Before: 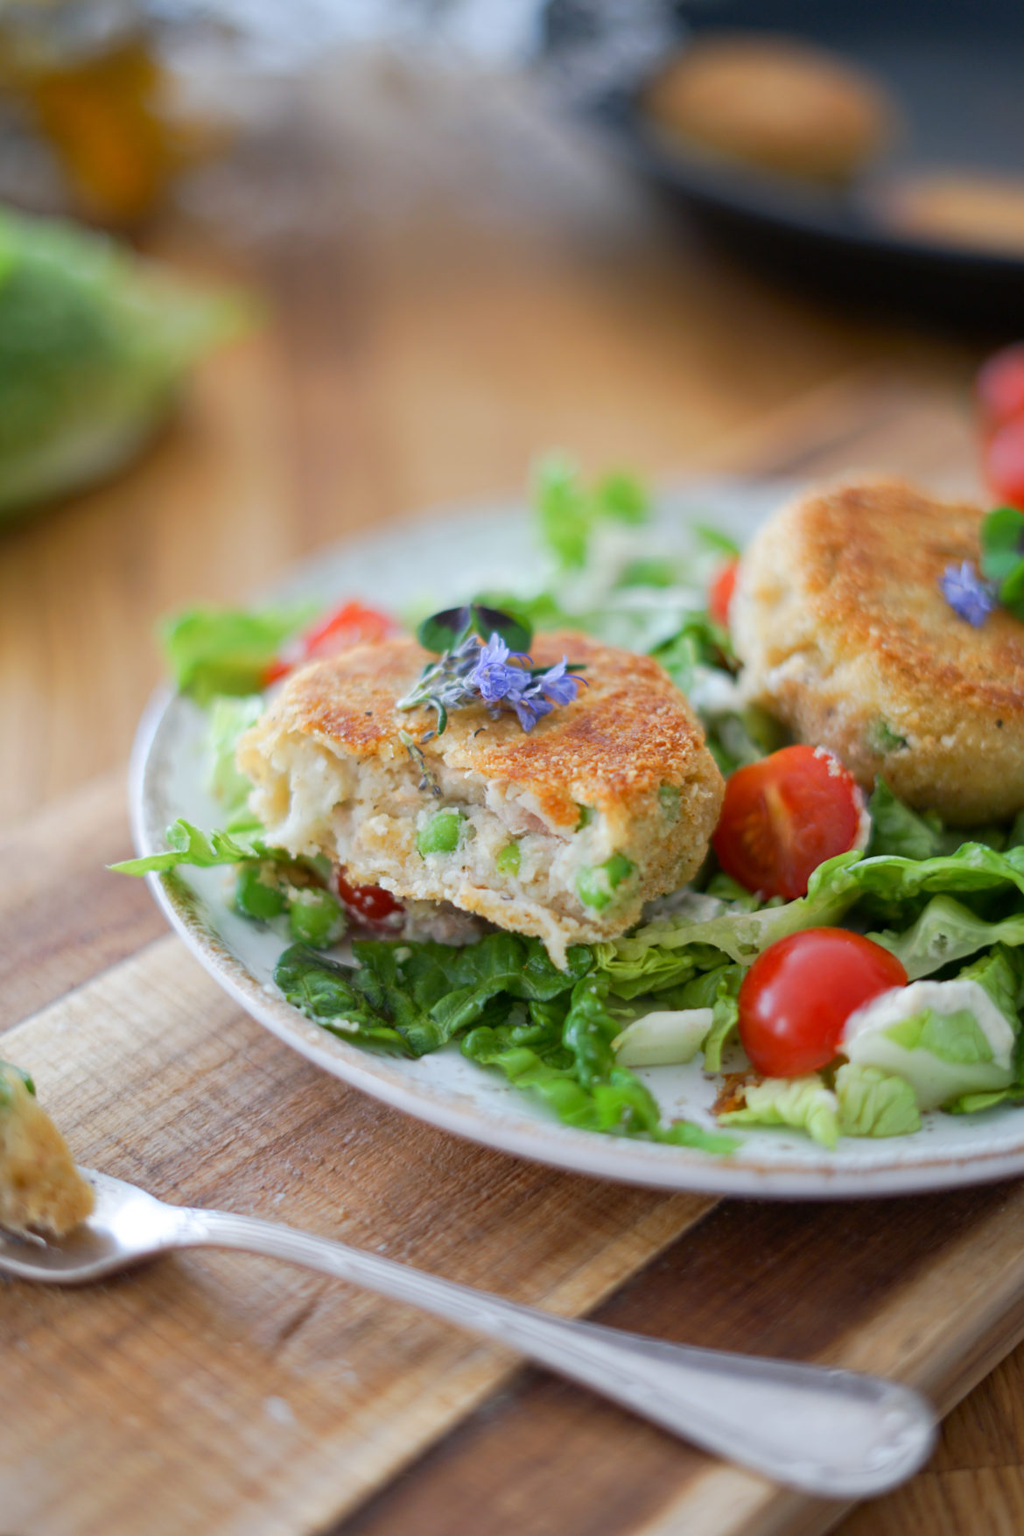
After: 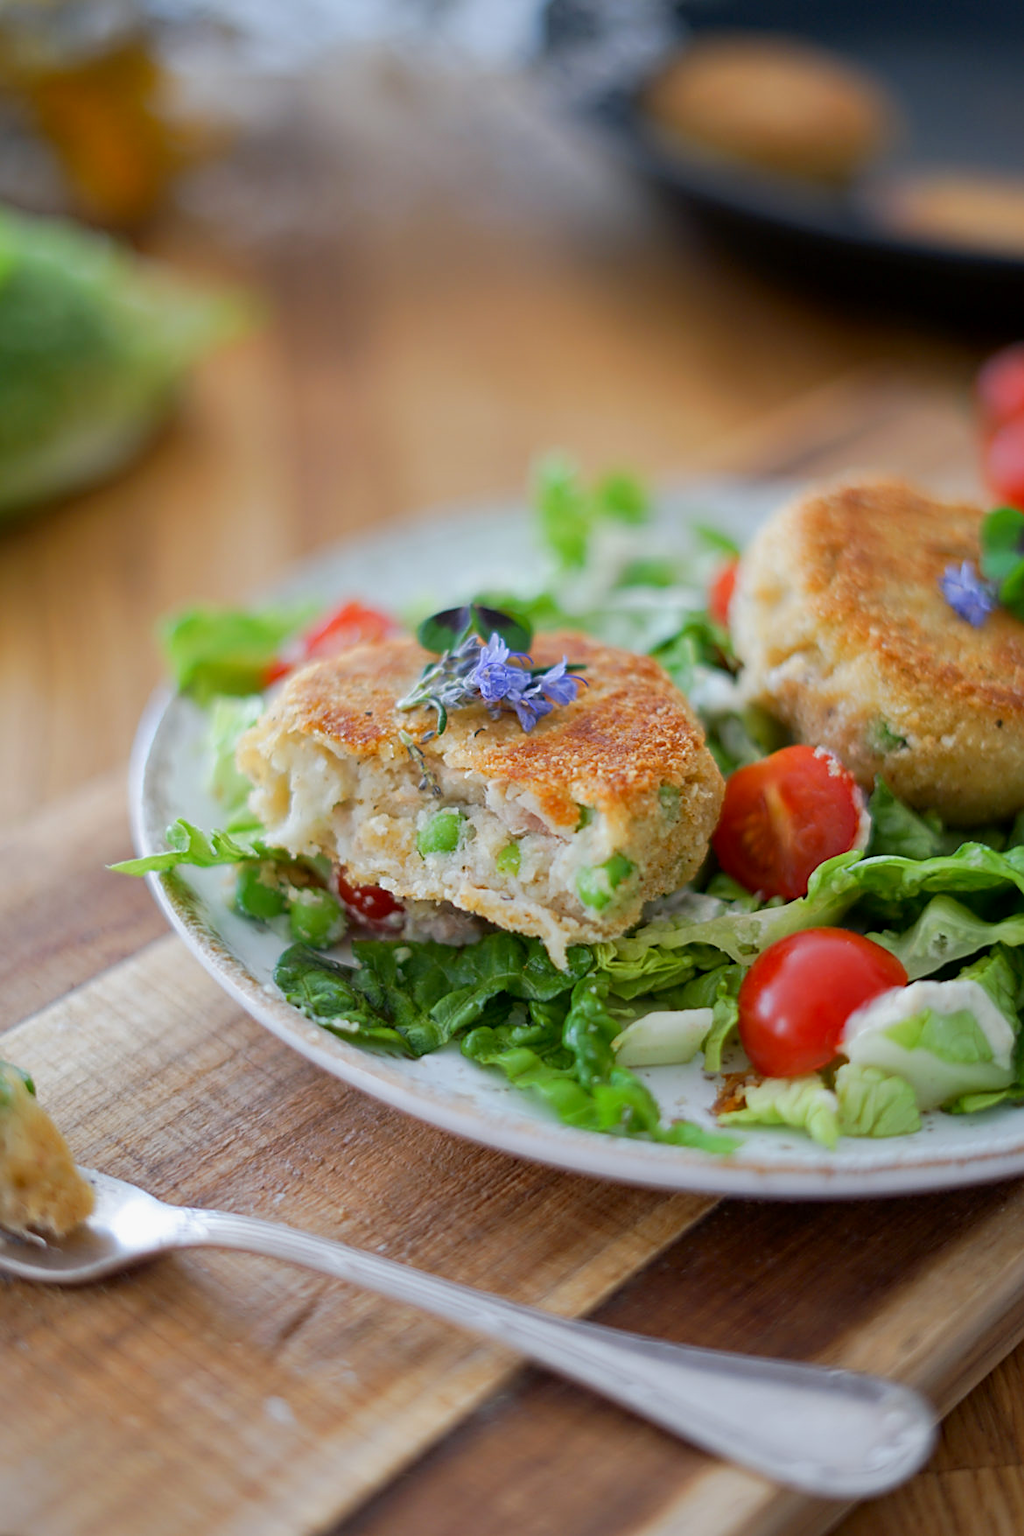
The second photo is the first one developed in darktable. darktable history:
shadows and highlights: shadows -20, white point adjustment -2, highlights -35
white balance: emerald 1
sharpen: on, module defaults
color balance: mode lift, gamma, gain (sRGB), lift [0.97, 1, 1, 1], gamma [1.03, 1, 1, 1]
